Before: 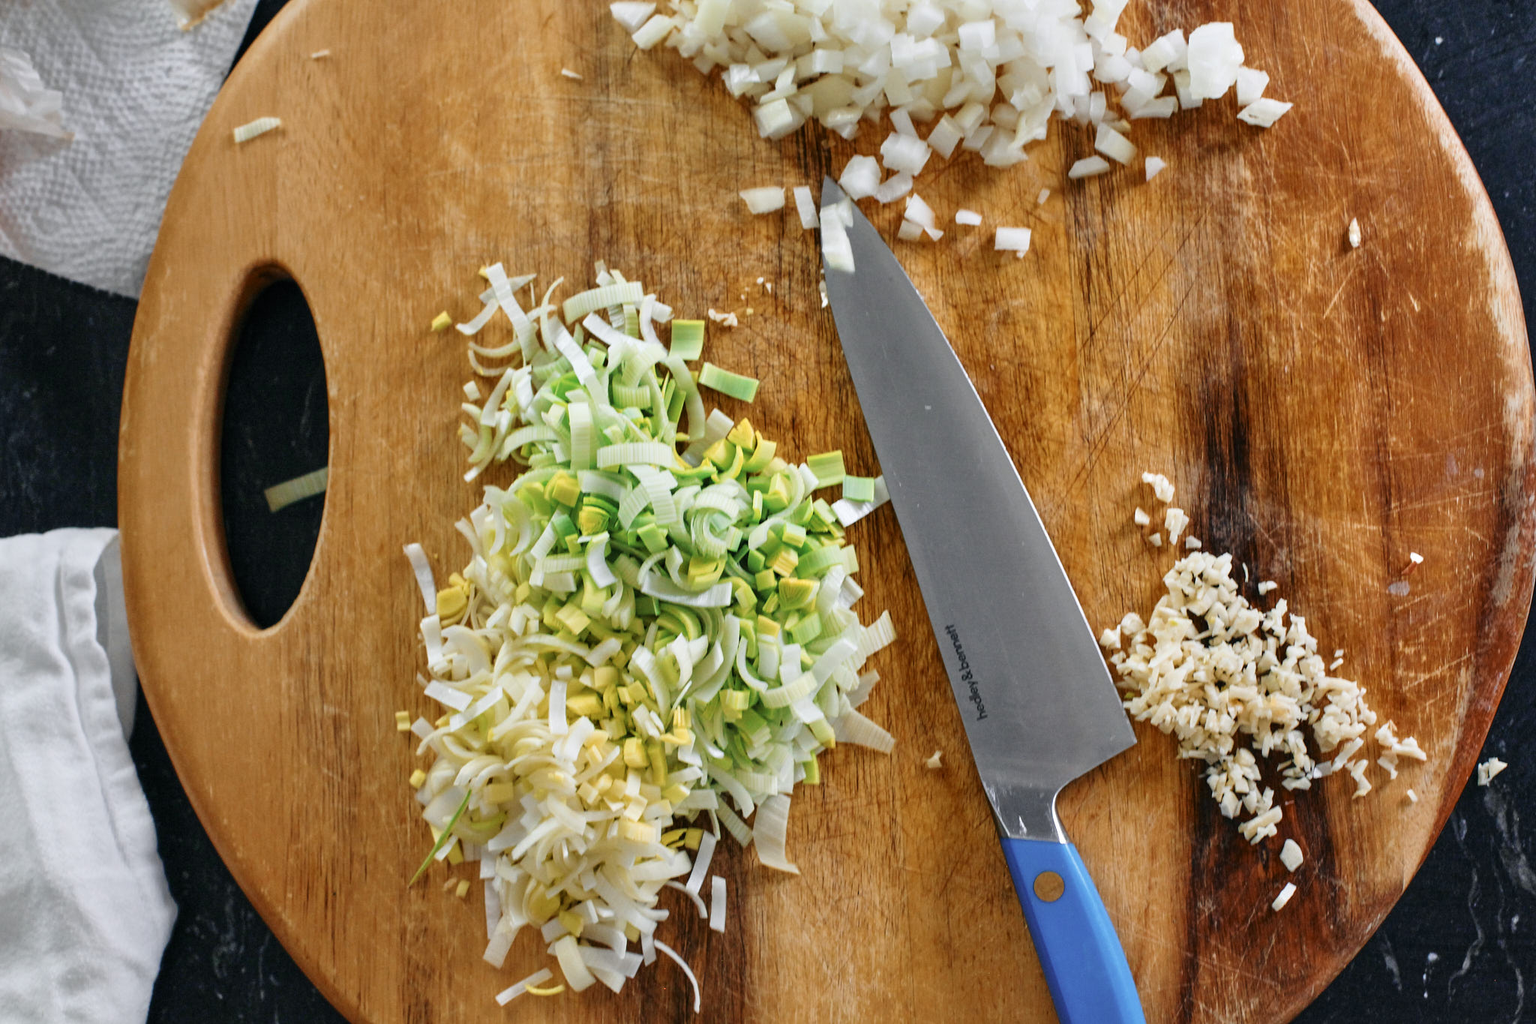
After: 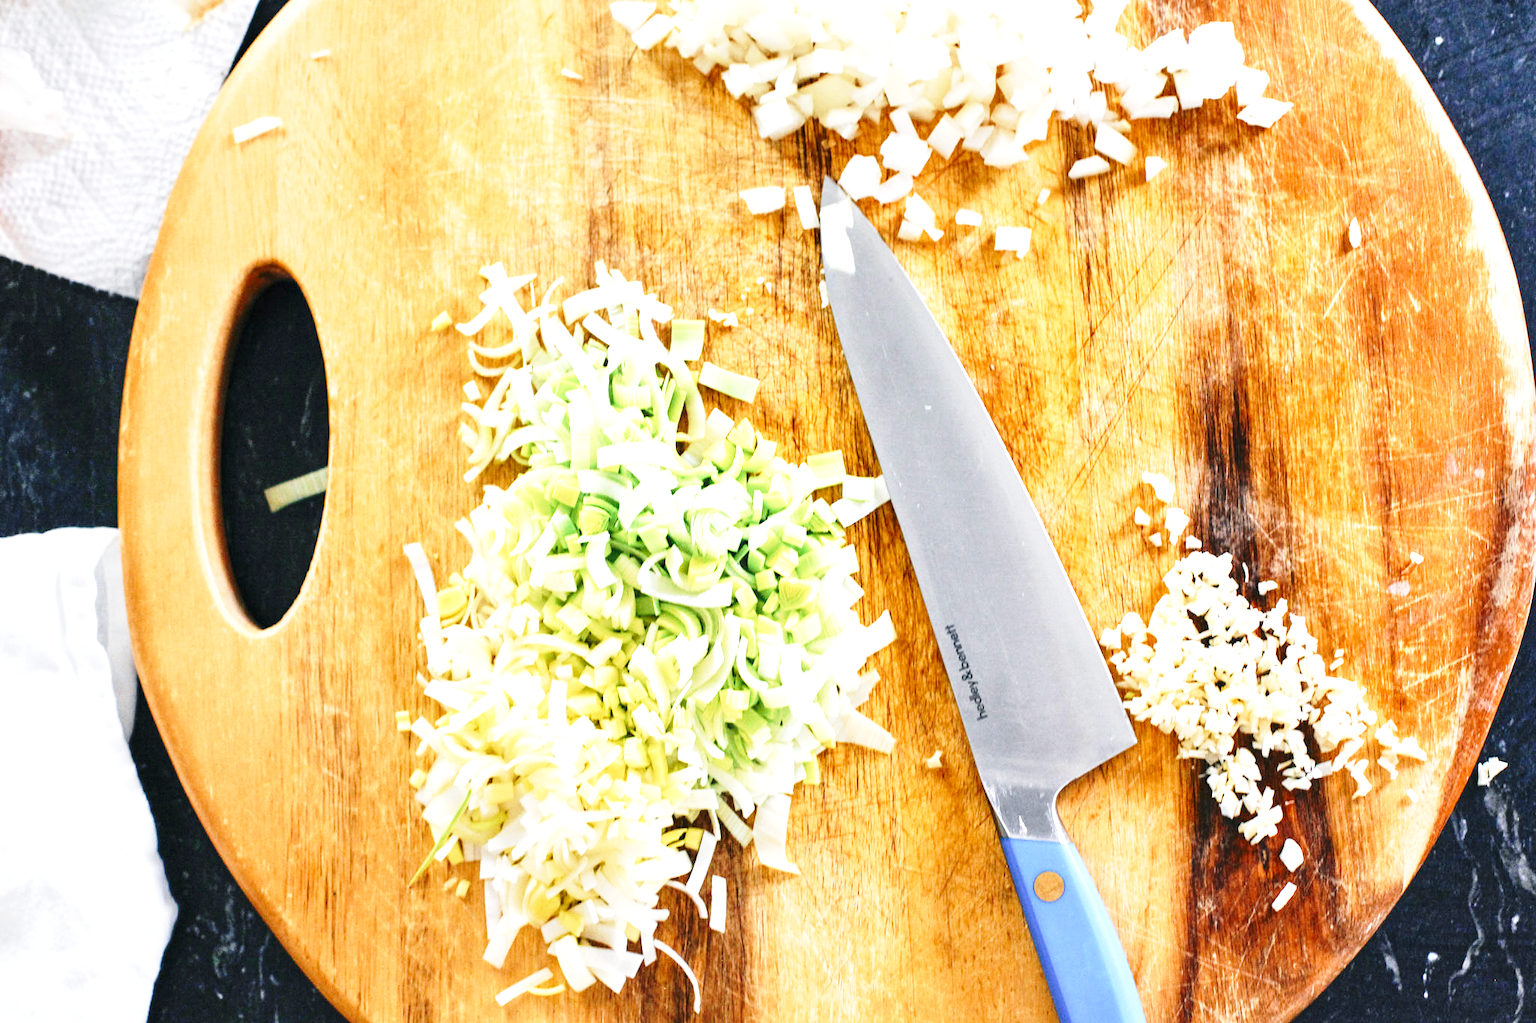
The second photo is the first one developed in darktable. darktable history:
exposure: black level correction 0, exposure 1.2 EV, compensate exposure bias true, compensate highlight preservation false
white balance: red 1.004, blue 1.024
base curve: curves: ch0 [(0, 0) (0.028, 0.03) (0.121, 0.232) (0.46, 0.748) (0.859, 0.968) (1, 1)], preserve colors none
